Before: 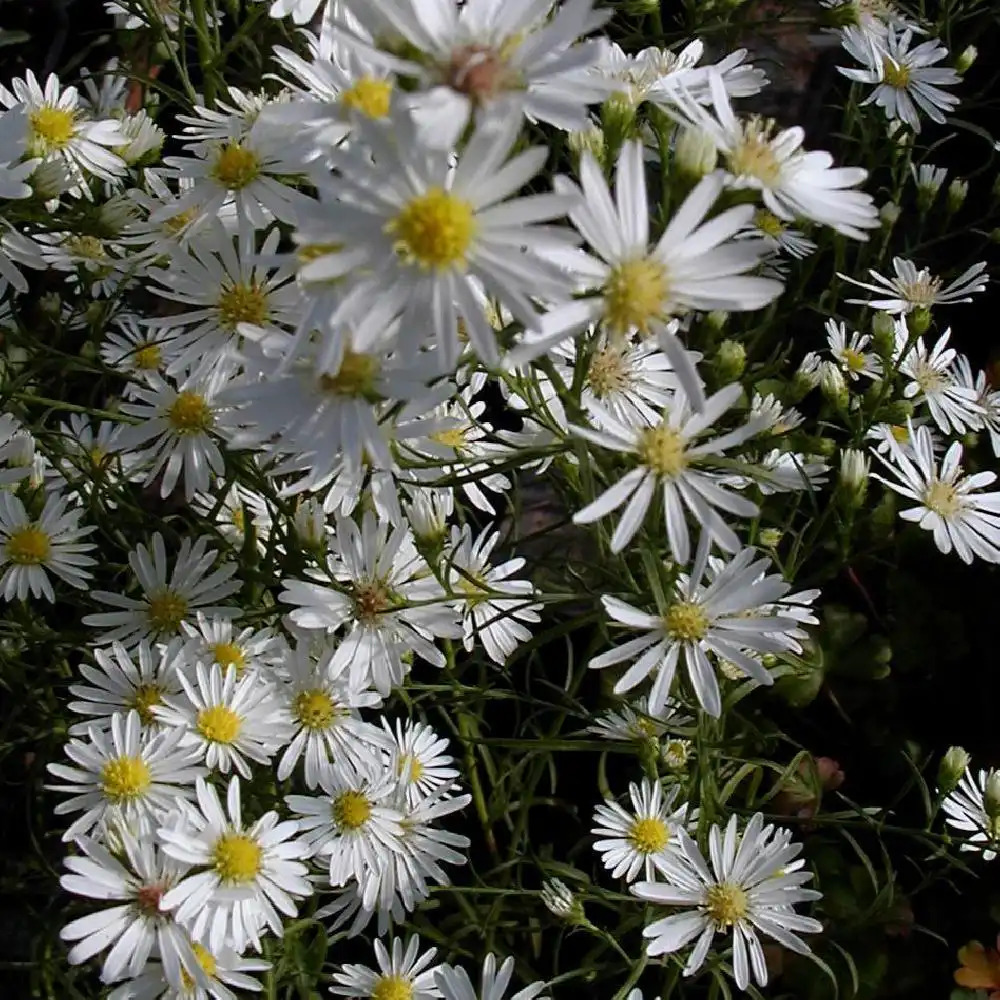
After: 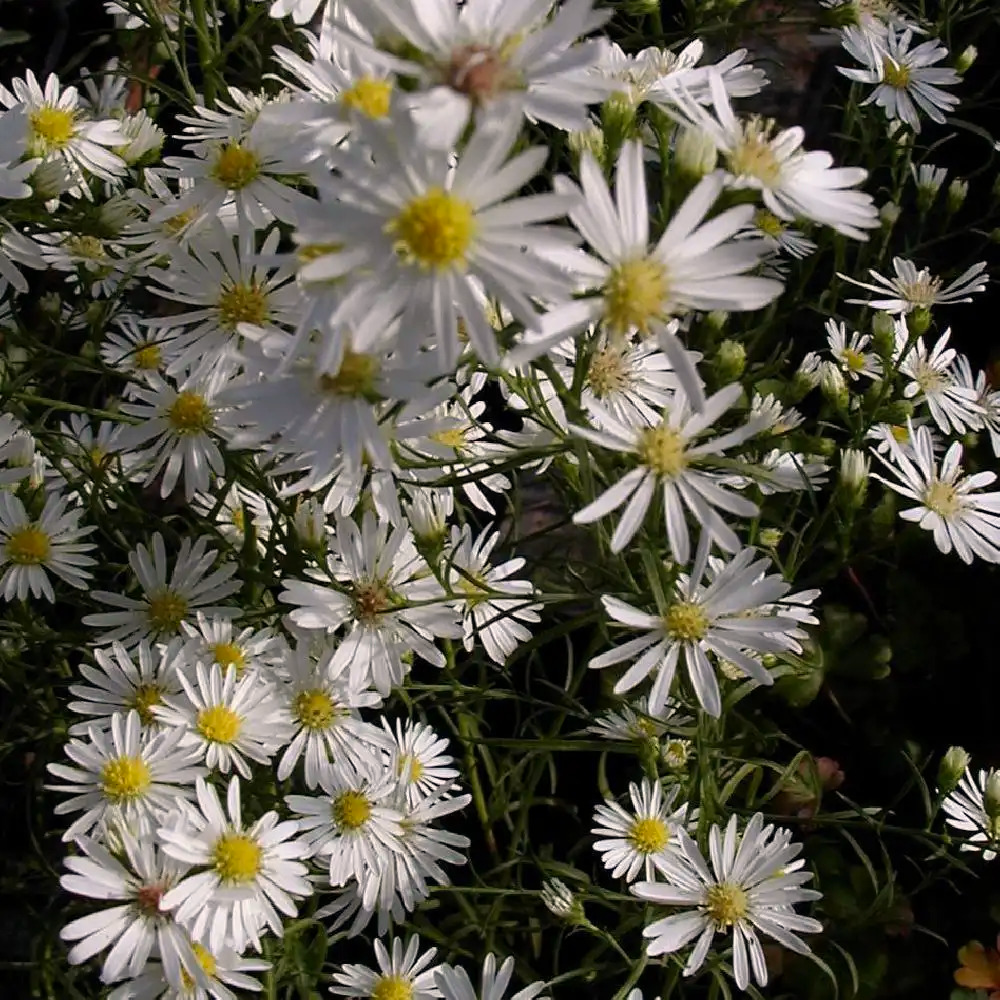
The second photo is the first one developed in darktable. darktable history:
color correction: highlights a* 3.76, highlights b* 5.11
